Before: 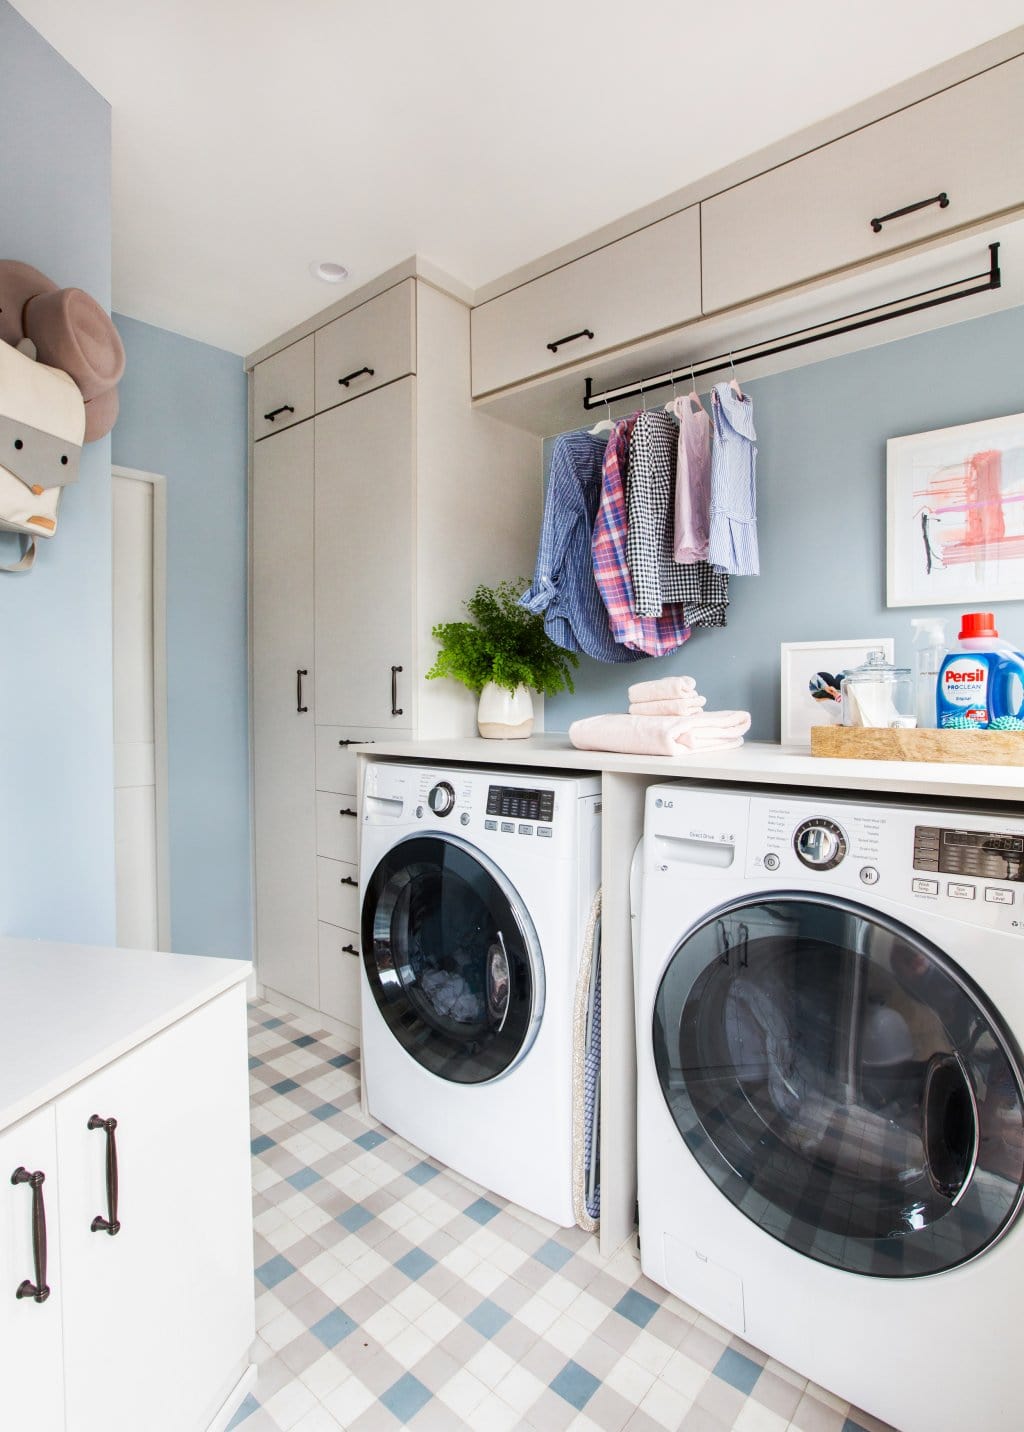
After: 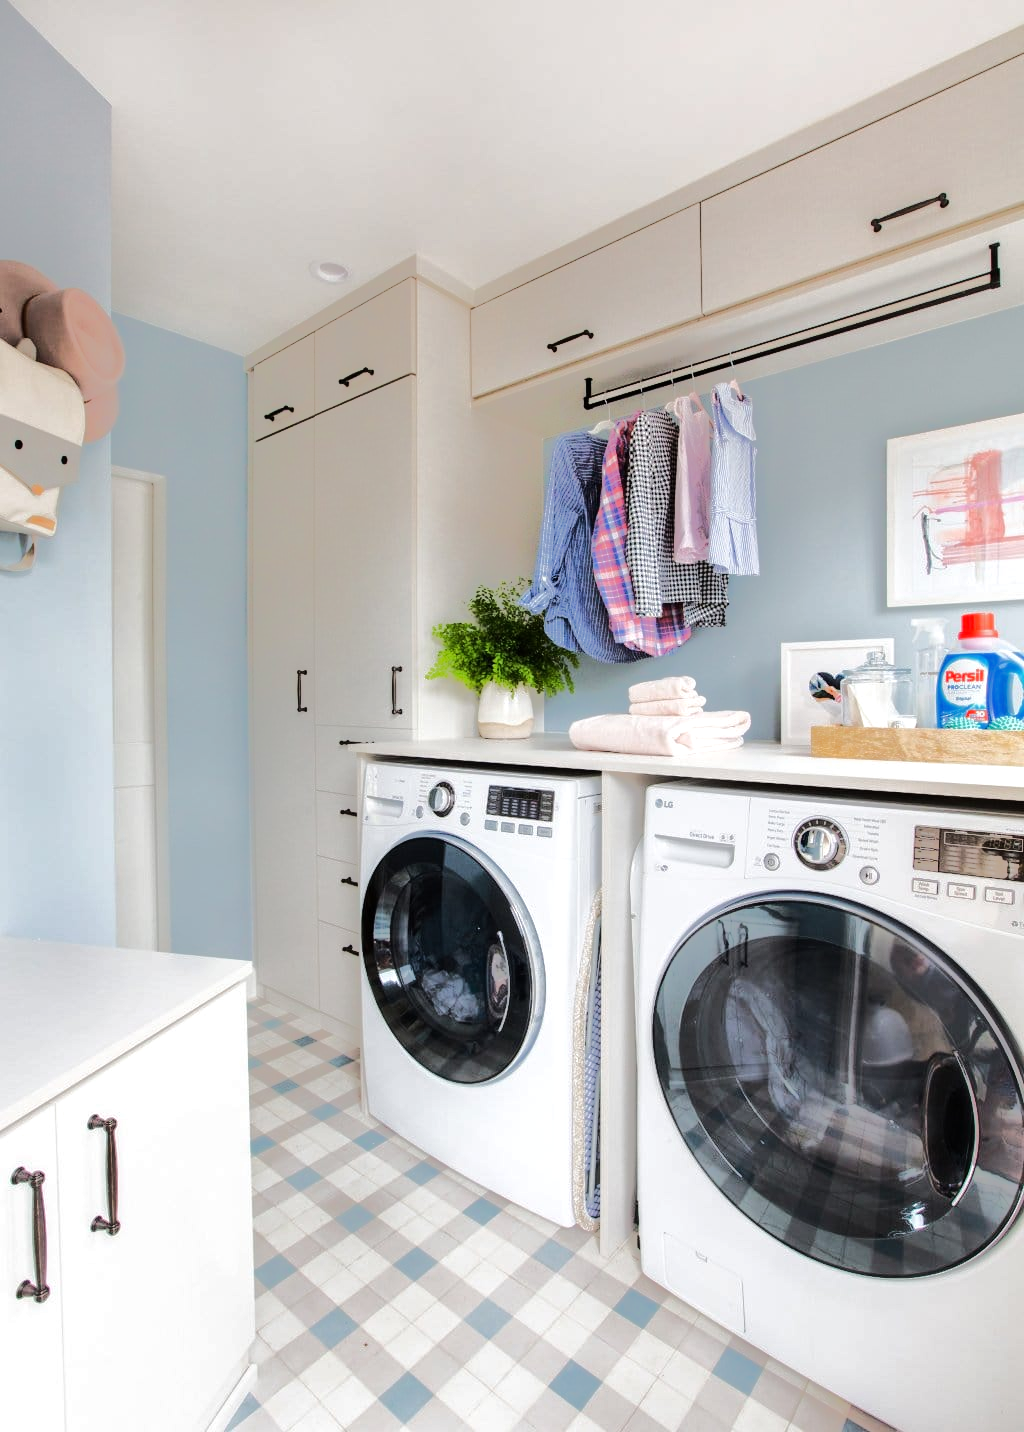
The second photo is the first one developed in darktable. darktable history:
tone equalizer: -8 EV -0.518 EV, -7 EV -0.35 EV, -6 EV -0.077 EV, -5 EV 0.424 EV, -4 EV 0.957 EV, -3 EV 0.791 EV, -2 EV -0.007 EV, -1 EV 0.142 EV, +0 EV -0.019 EV, edges refinement/feathering 500, mask exposure compensation -1.57 EV, preserve details no
